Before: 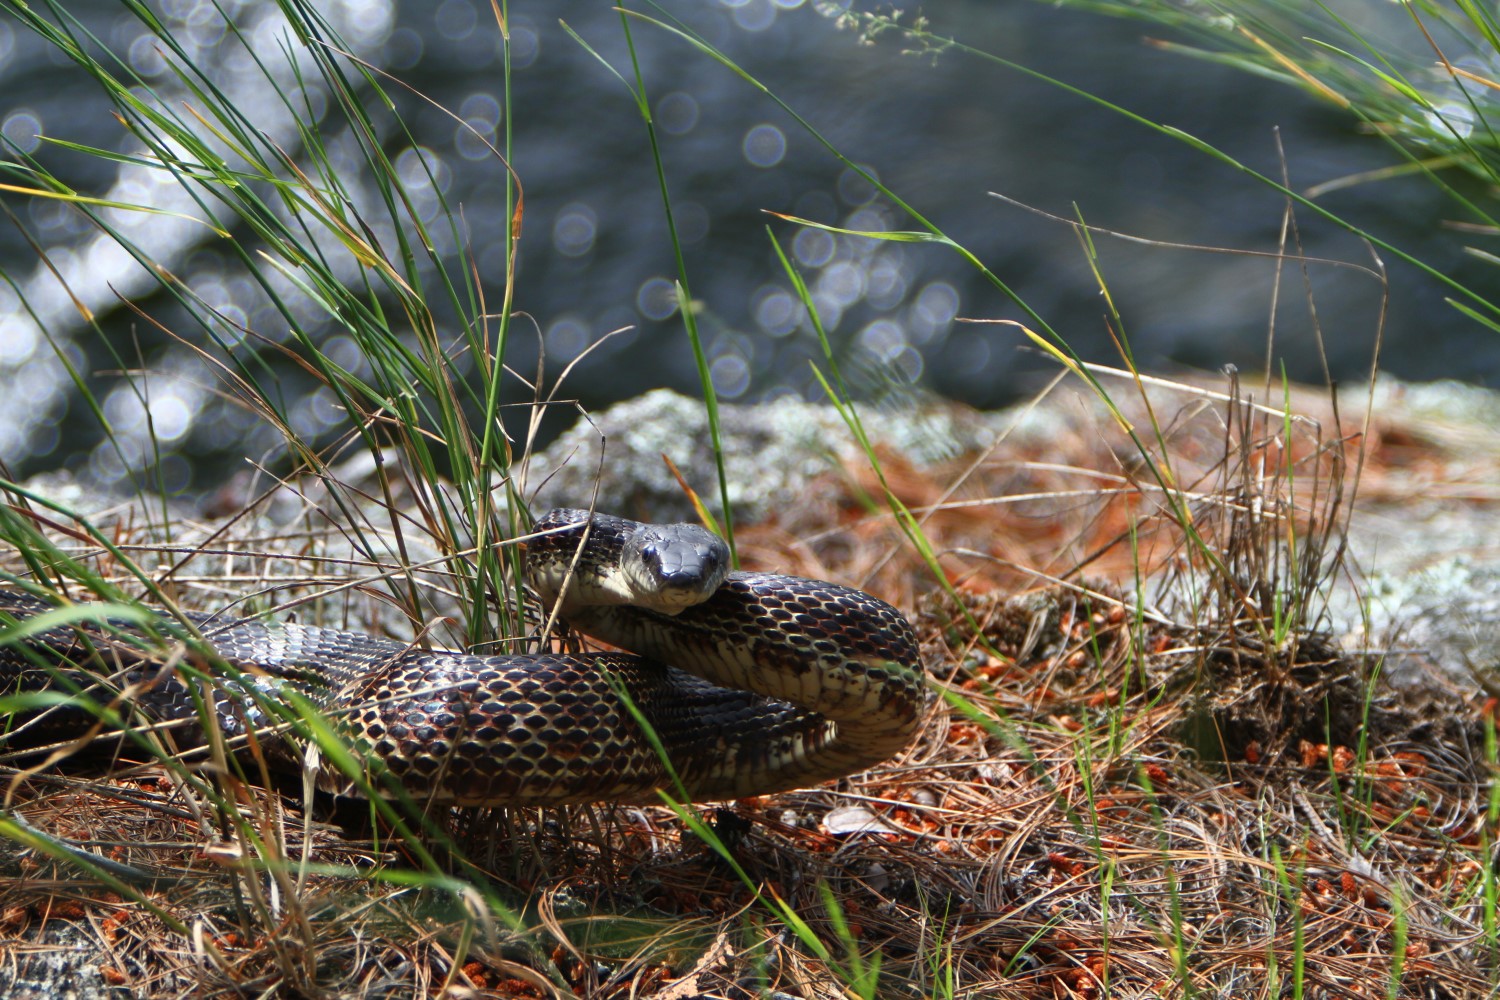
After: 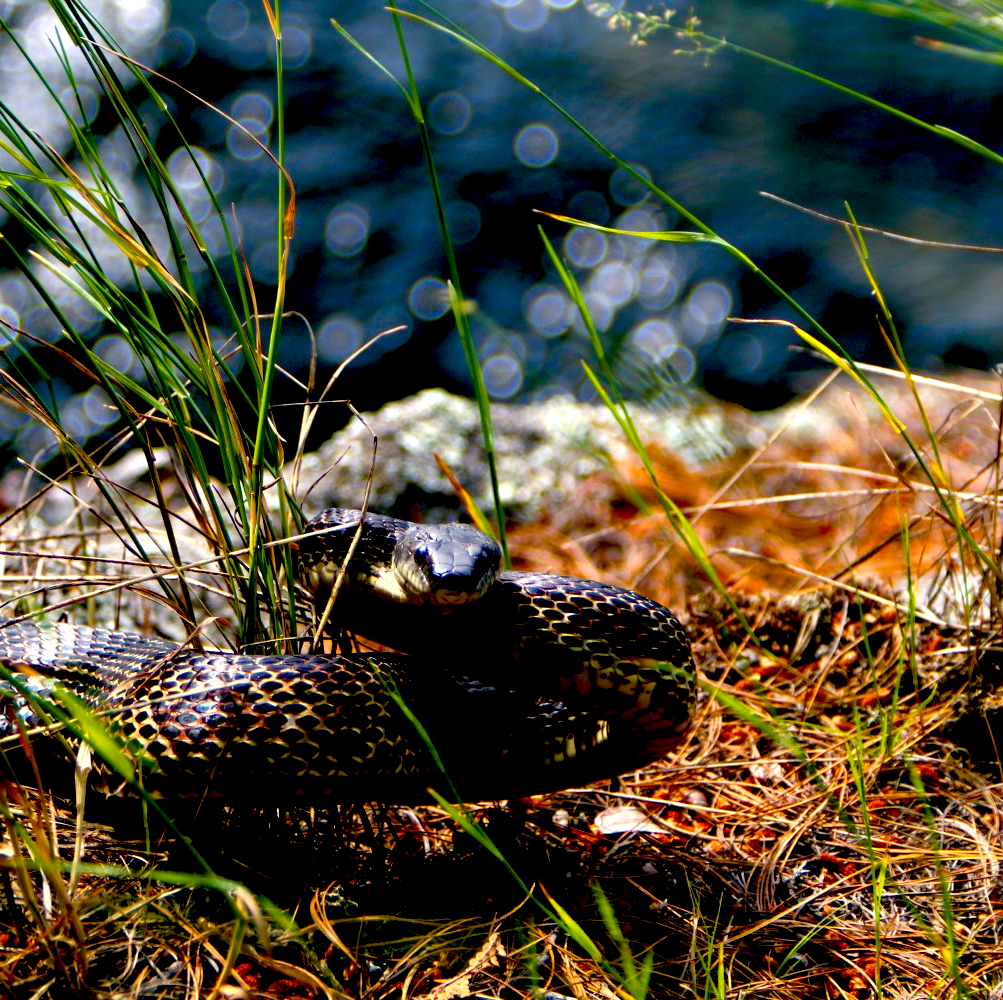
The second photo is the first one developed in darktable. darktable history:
color balance rgb: shadows lift › chroma 0.69%, shadows lift › hue 112.3°, power › chroma 0.323%, power › hue 22.01°, highlights gain › chroma 3.083%, highlights gain › hue 60.04°, linear chroma grading › global chroma 39.9%, perceptual saturation grading › global saturation 0.302%, perceptual brilliance grading › global brilliance 12.545%, global vibrance 20%
exposure: black level correction 0.048, exposure 0.013 EV, compensate highlight preservation false
crop and rotate: left 15.259%, right 17.827%
levels: levels [0, 0.498, 0.996]
